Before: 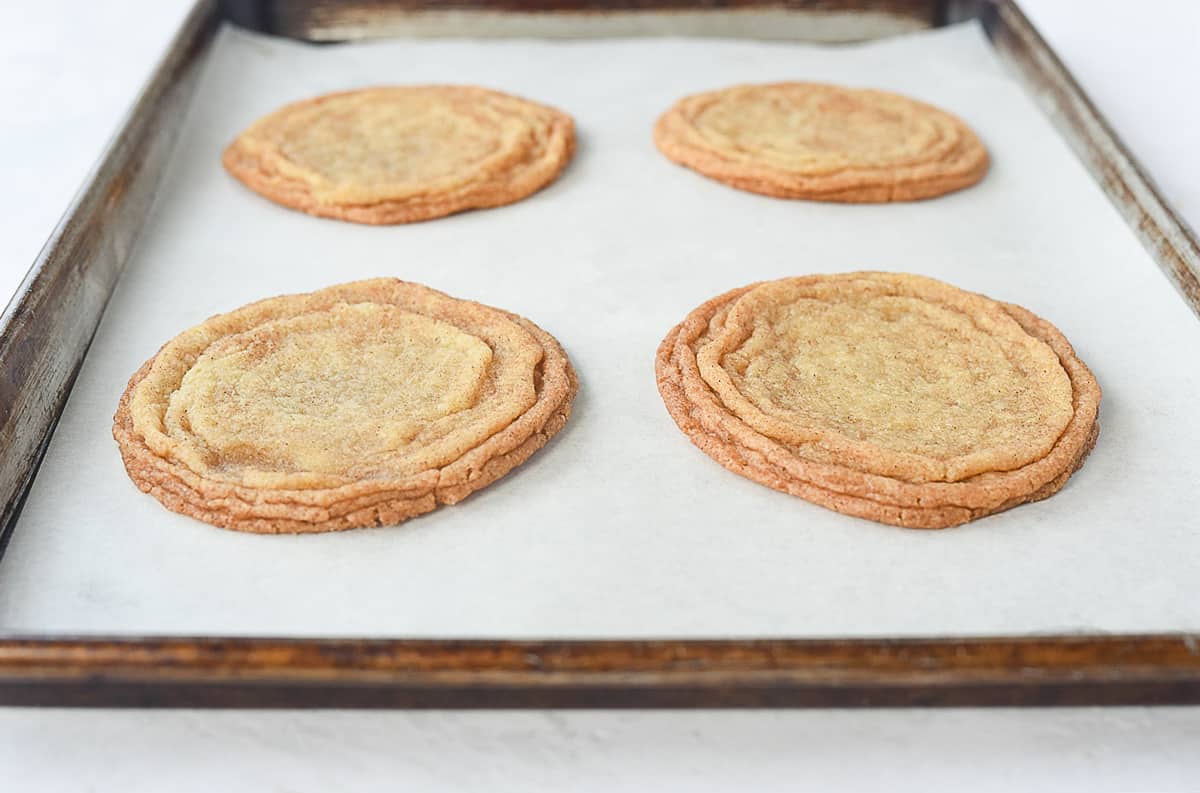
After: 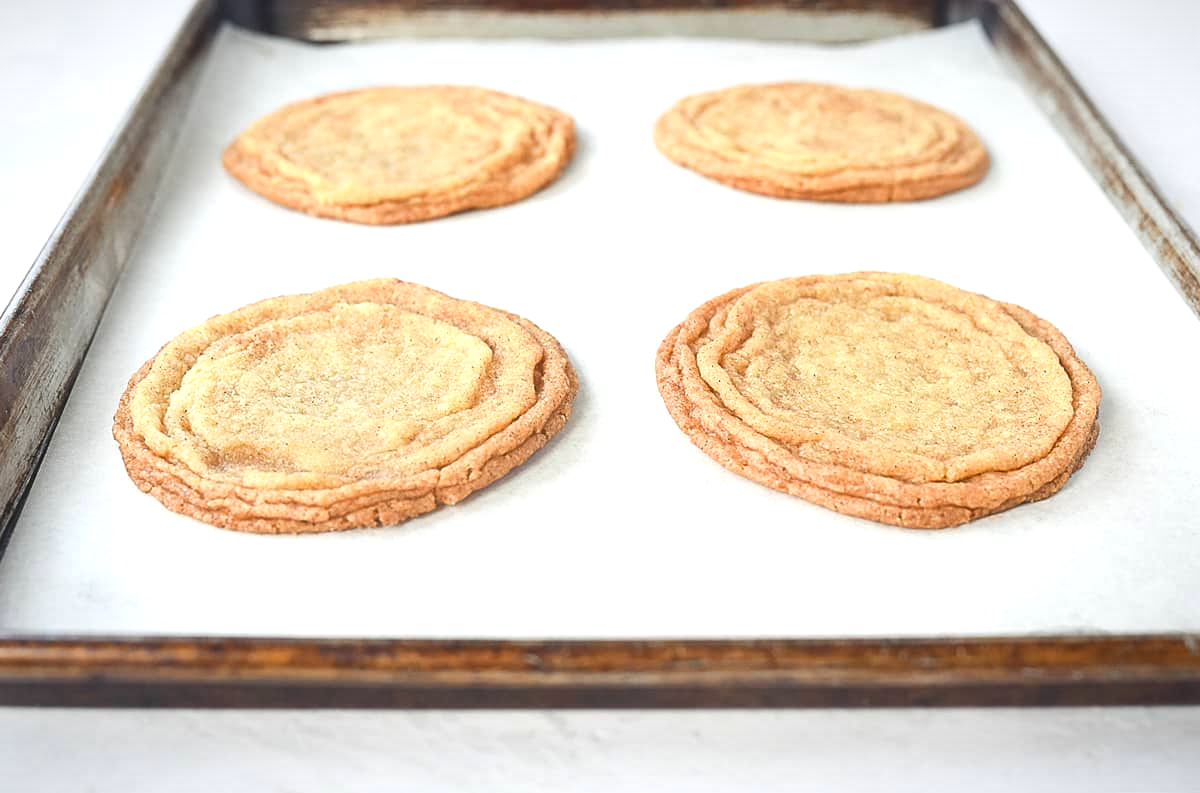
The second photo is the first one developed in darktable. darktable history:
exposure: black level correction 0.001, exposure 0.5 EV, compensate exposure bias true, compensate highlight preservation false
vignetting: fall-off start 80.87%, fall-off radius 61.59%, brightness -0.384, saturation 0.007, center (0, 0.007), automatic ratio true, width/height ratio 1.418
